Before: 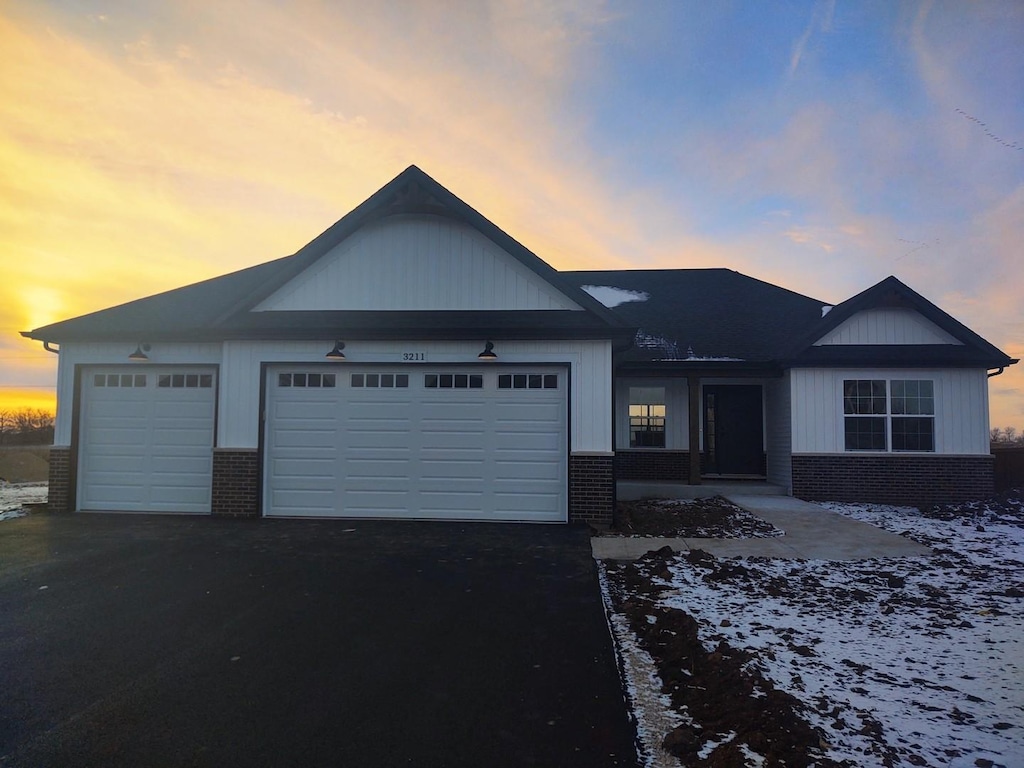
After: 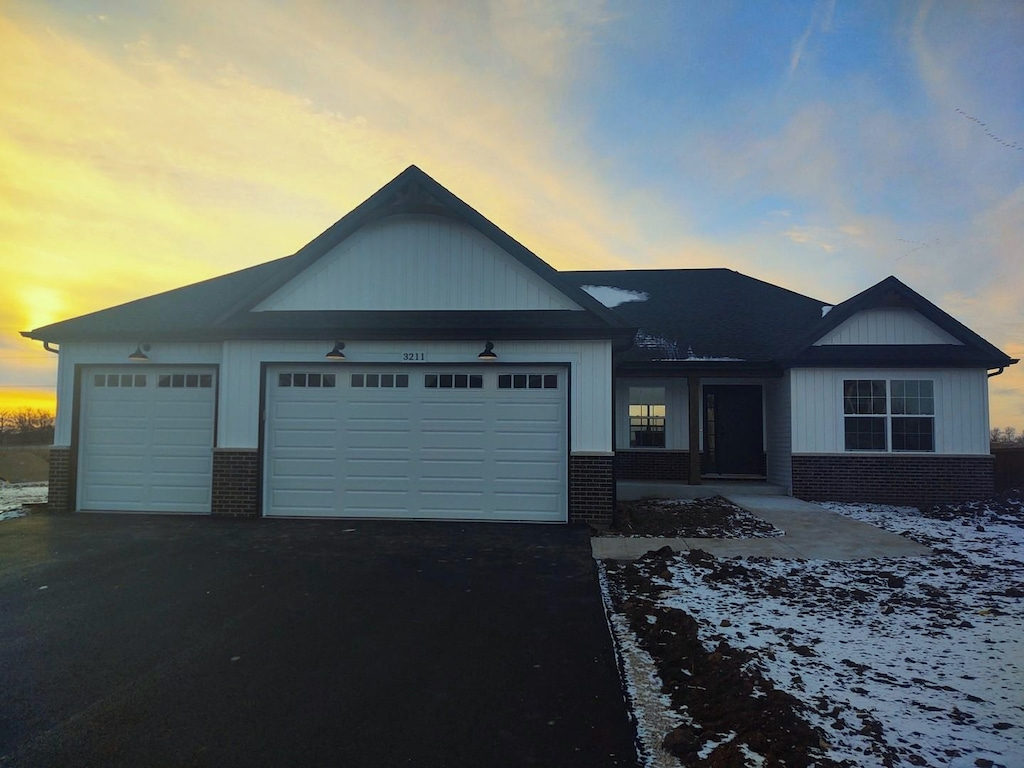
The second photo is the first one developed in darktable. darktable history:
color correction: highlights a* -8.23, highlights b* 3.22
